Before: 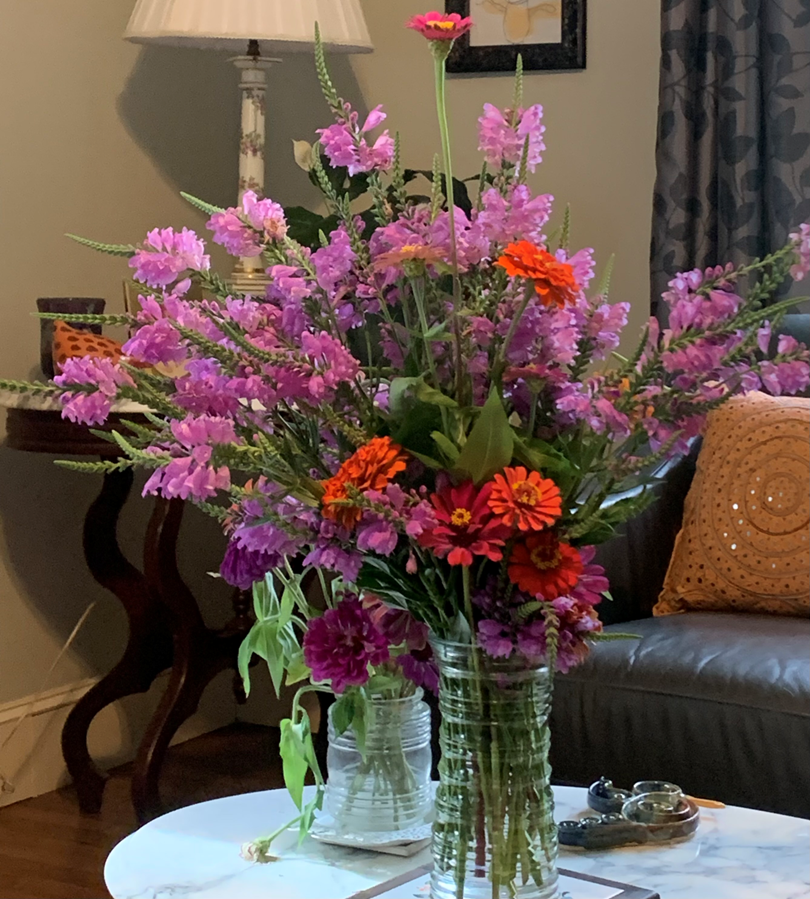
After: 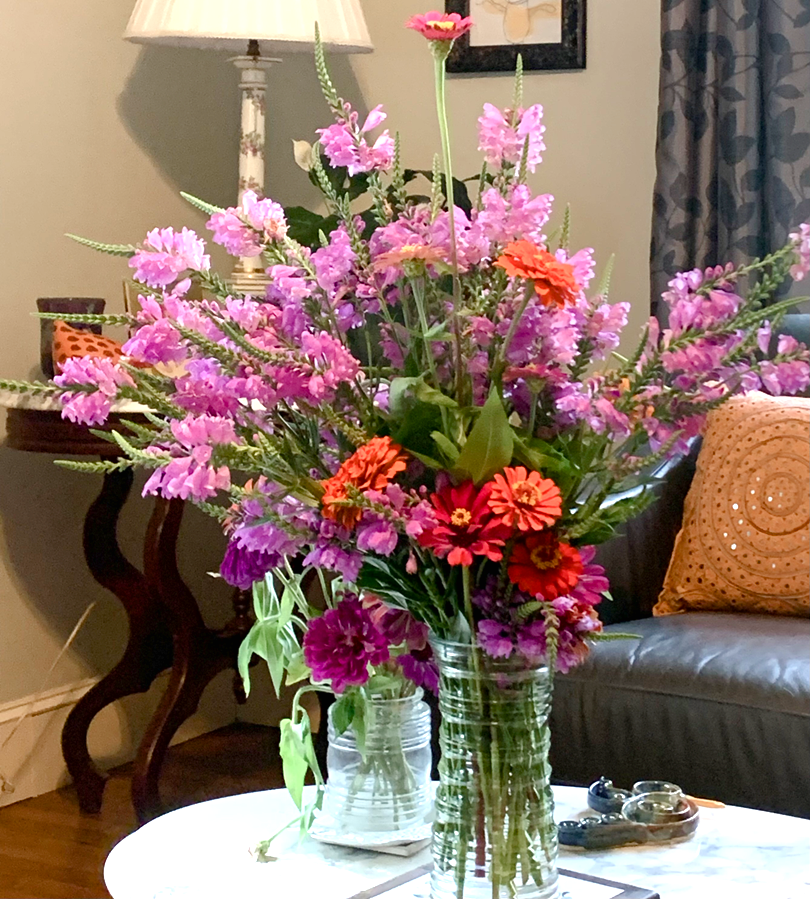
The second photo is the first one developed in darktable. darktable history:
exposure: black level correction 0, exposure 1.001 EV, compensate exposure bias true, compensate highlight preservation false
color balance rgb: perceptual saturation grading › global saturation 20%, perceptual saturation grading › highlights -49.166%, perceptual saturation grading › shadows 25.228%
